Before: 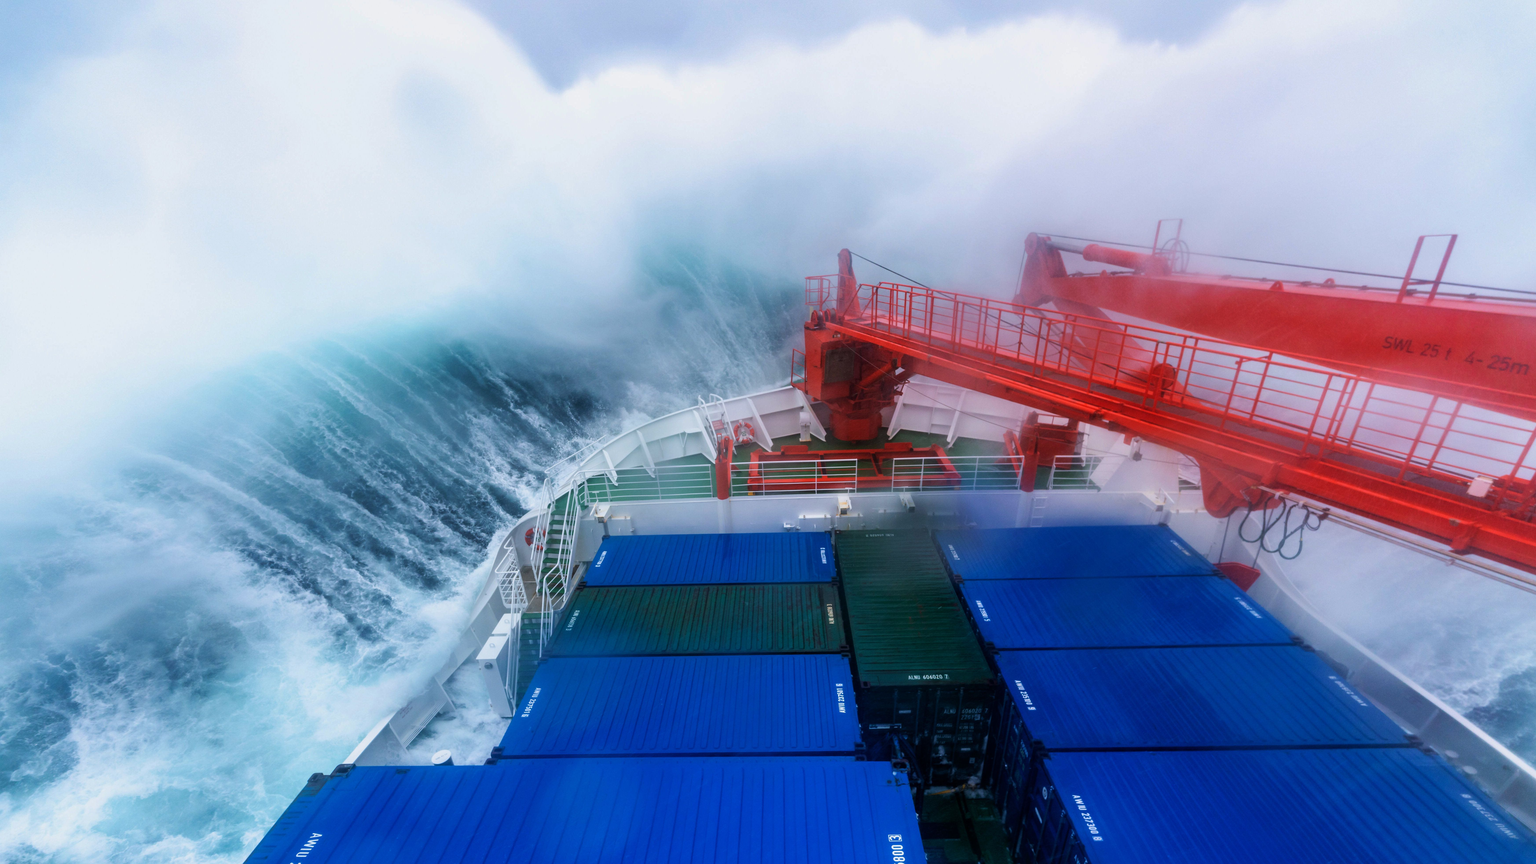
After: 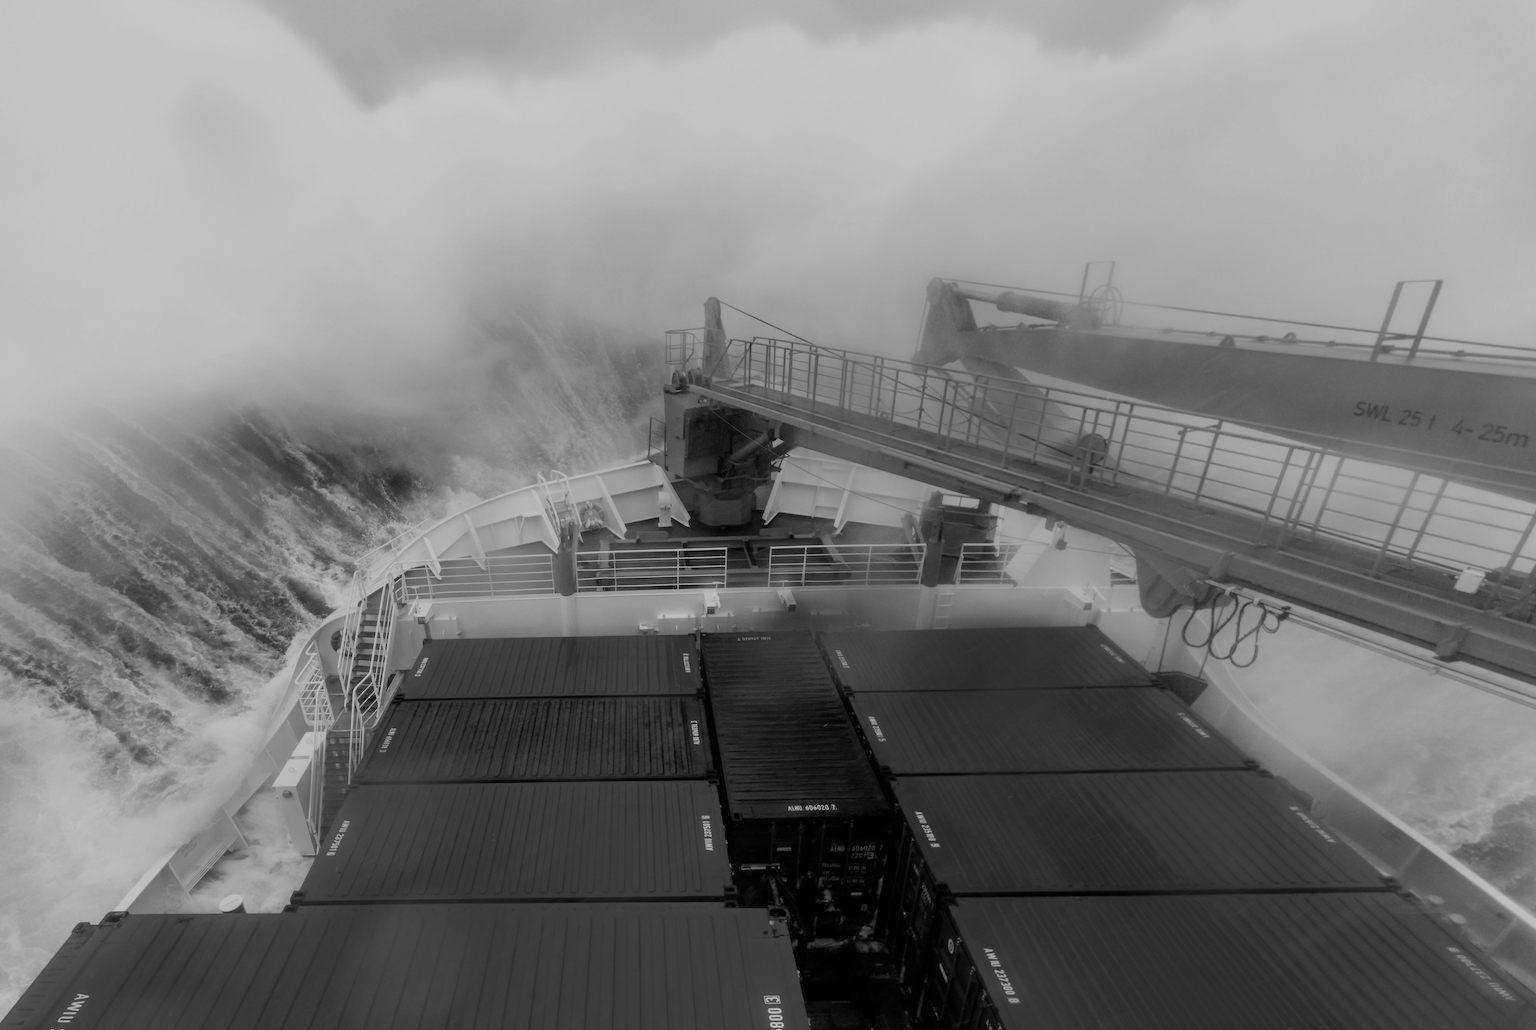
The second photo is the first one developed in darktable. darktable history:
monochrome: a -6.99, b 35.61, size 1.4
filmic rgb: black relative exposure -7.48 EV, white relative exposure 4.83 EV, hardness 3.4, color science v6 (2022)
crop: left 16.145%
